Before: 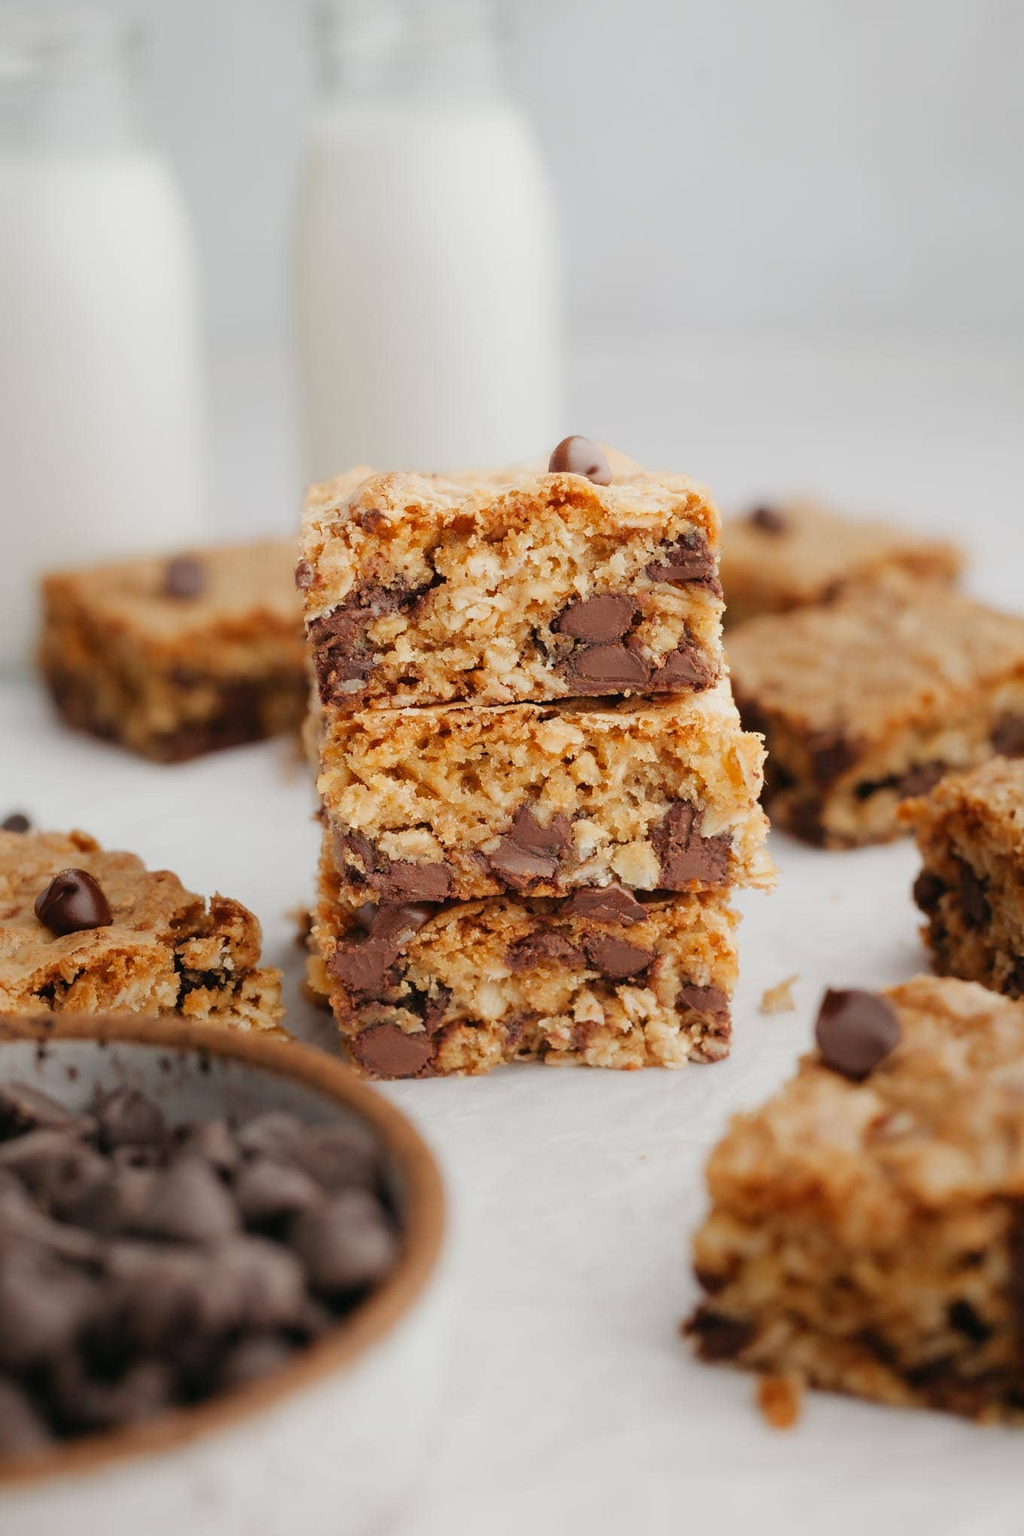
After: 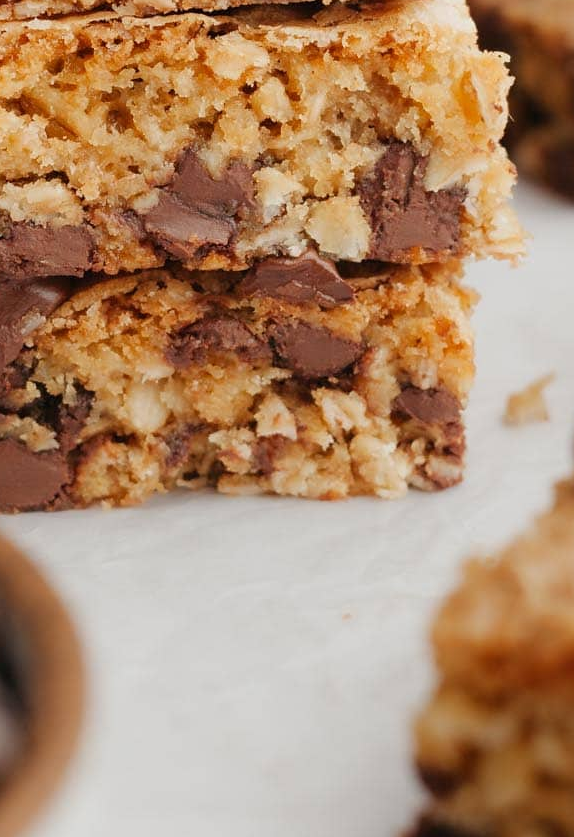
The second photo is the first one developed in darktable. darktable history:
crop: left 37.271%, top 45.153%, right 20.523%, bottom 13.782%
